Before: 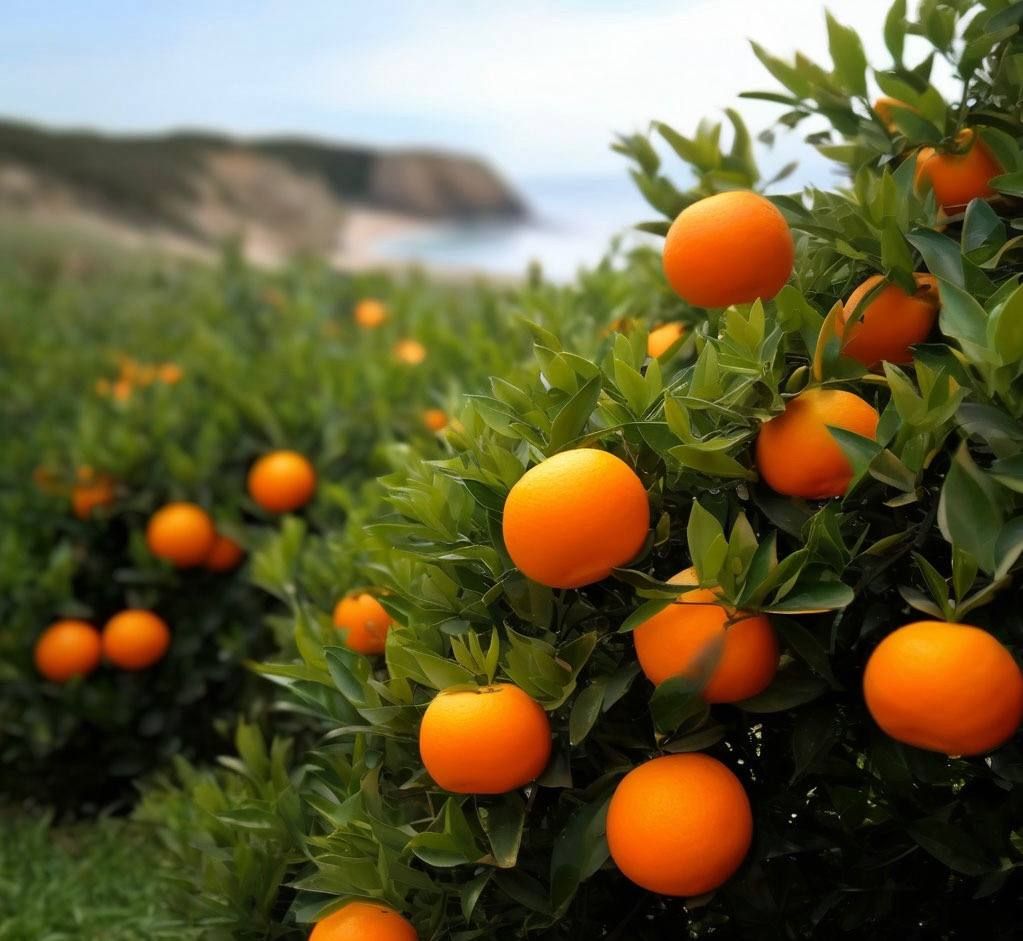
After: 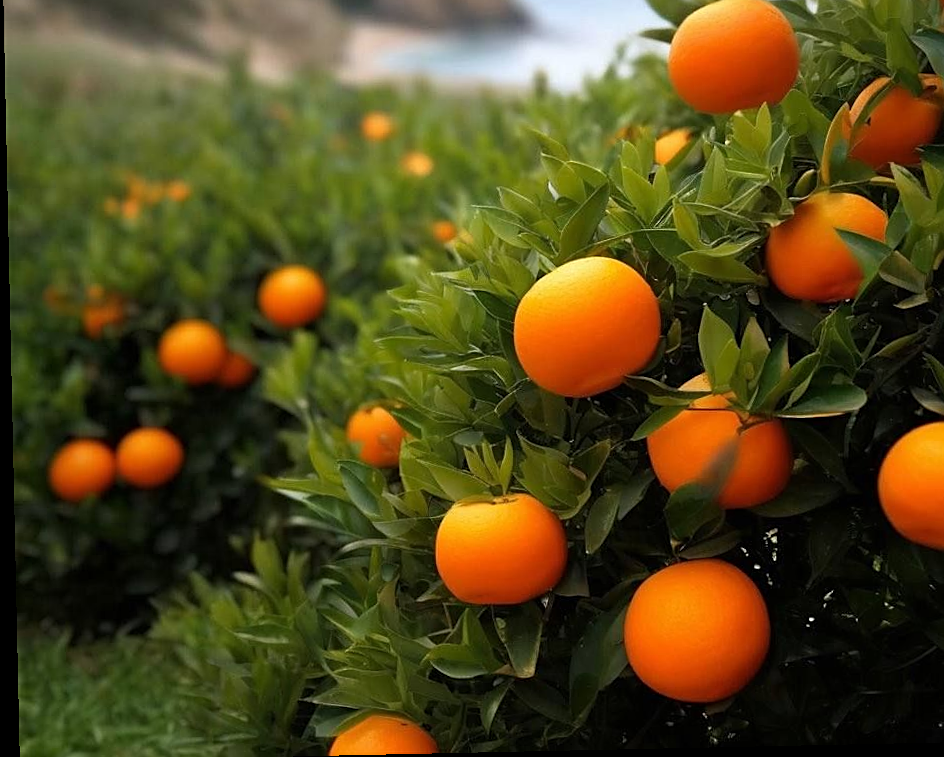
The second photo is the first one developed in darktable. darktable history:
sharpen: on, module defaults
rotate and perspective: rotation -1.24°, automatic cropping off
crop: top 20.916%, right 9.437%, bottom 0.316%
